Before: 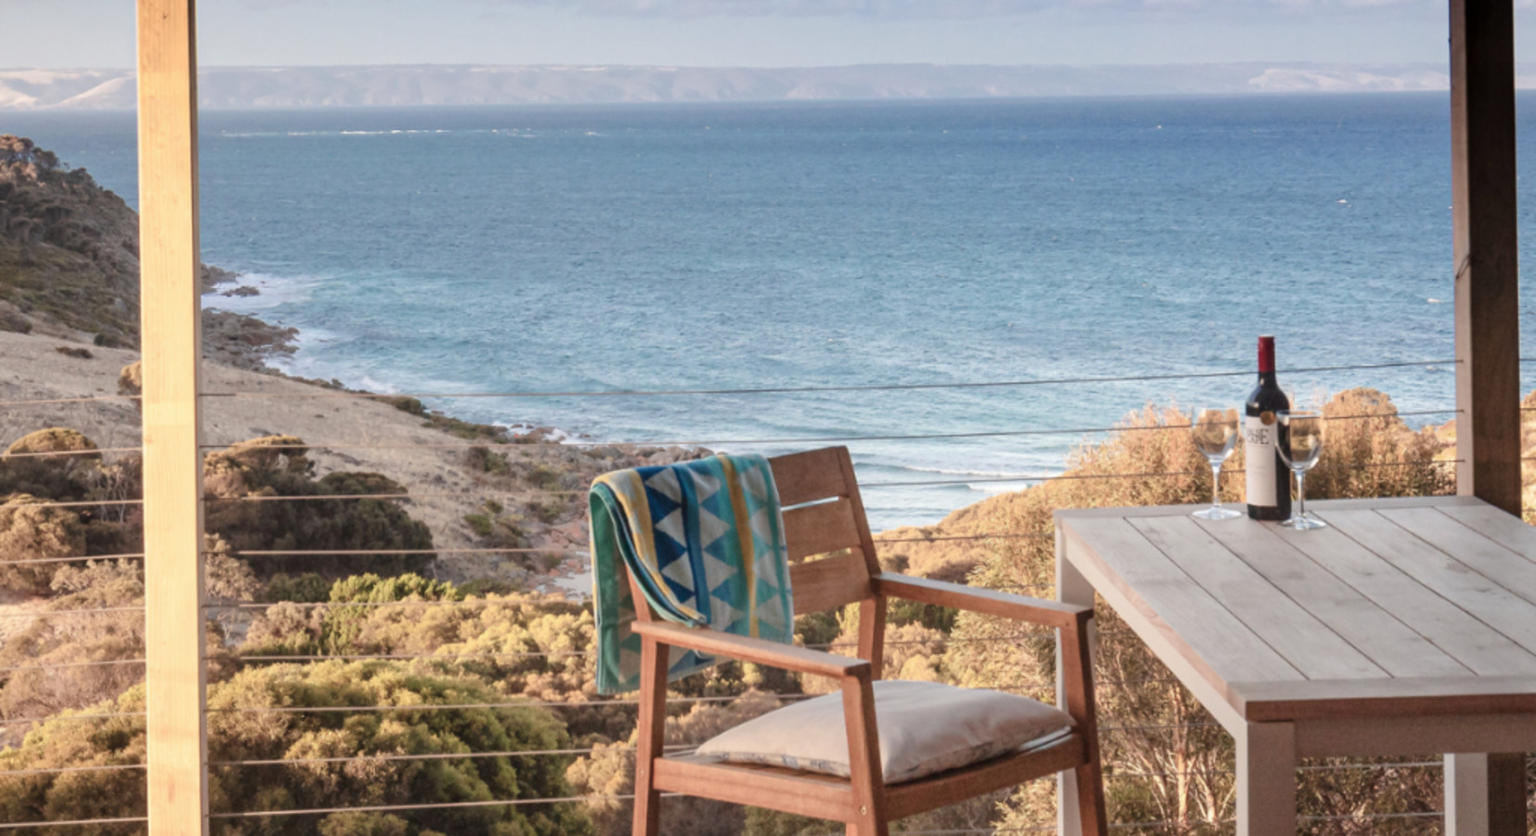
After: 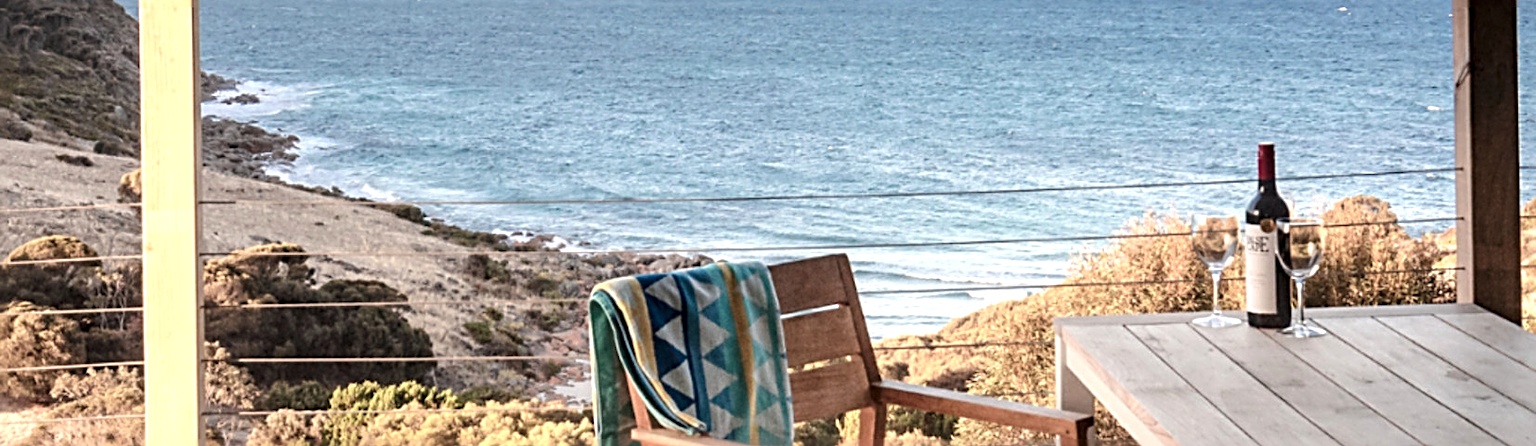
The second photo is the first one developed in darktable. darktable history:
tone equalizer: -8 EV -0.417 EV, -7 EV -0.389 EV, -6 EV -0.333 EV, -5 EV -0.222 EV, -3 EV 0.222 EV, -2 EV 0.333 EV, -1 EV 0.389 EV, +0 EV 0.417 EV, edges refinement/feathering 500, mask exposure compensation -1.57 EV, preserve details no
crop and rotate: top 23.043%, bottom 23.437%
local contrast: highlights 83%, shadows 81%
sharpen: radius 3.025, amount 0.757
